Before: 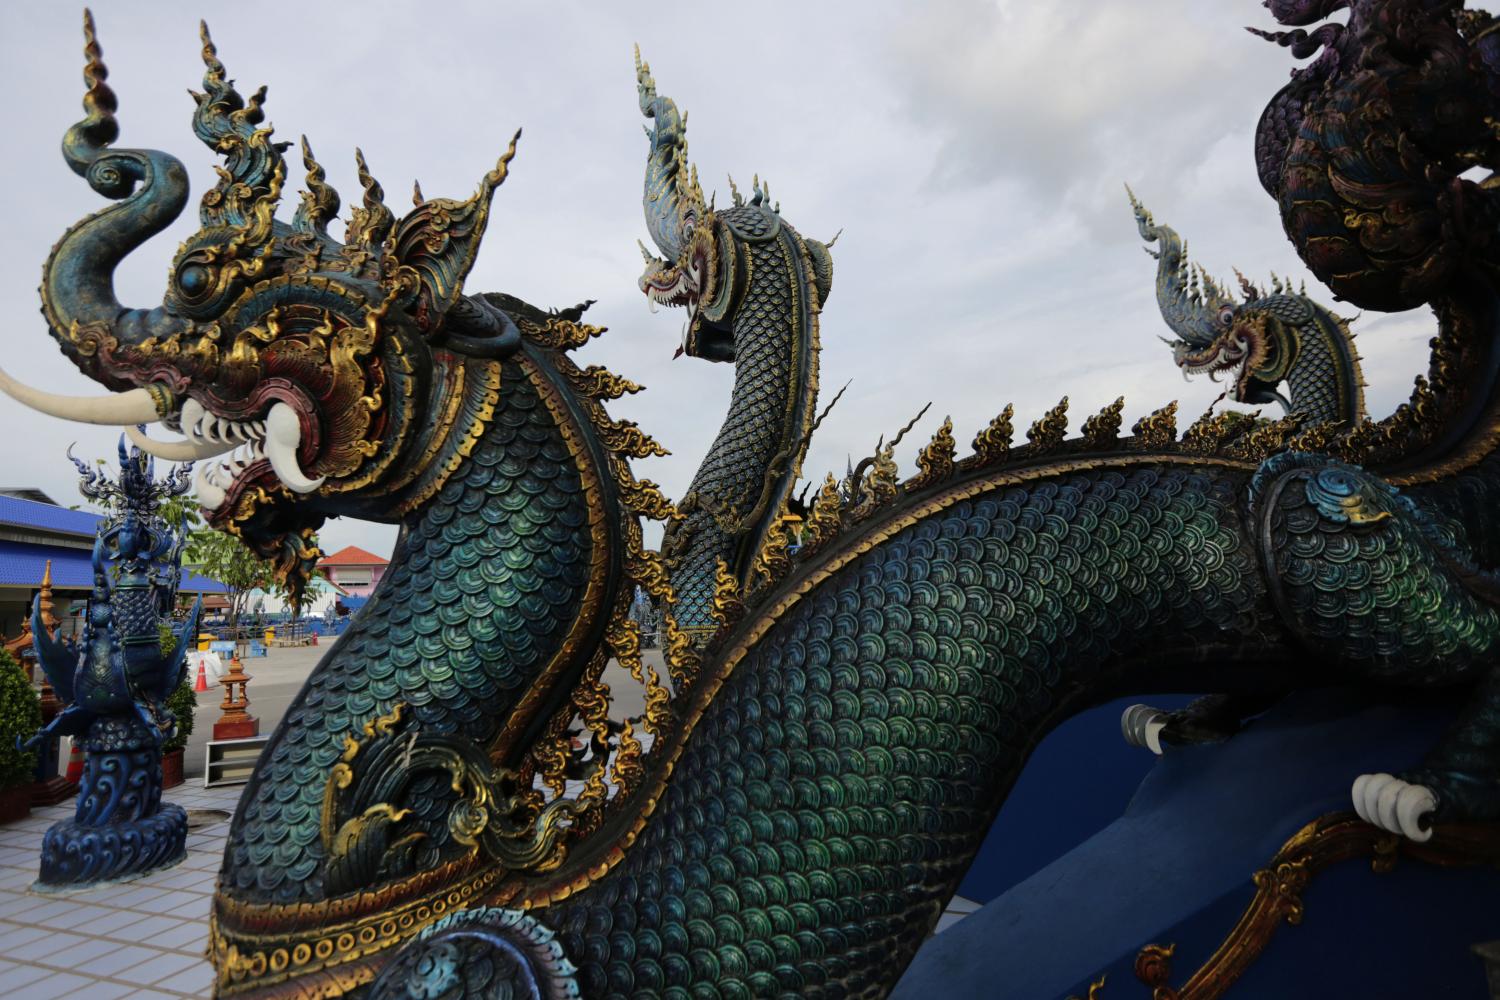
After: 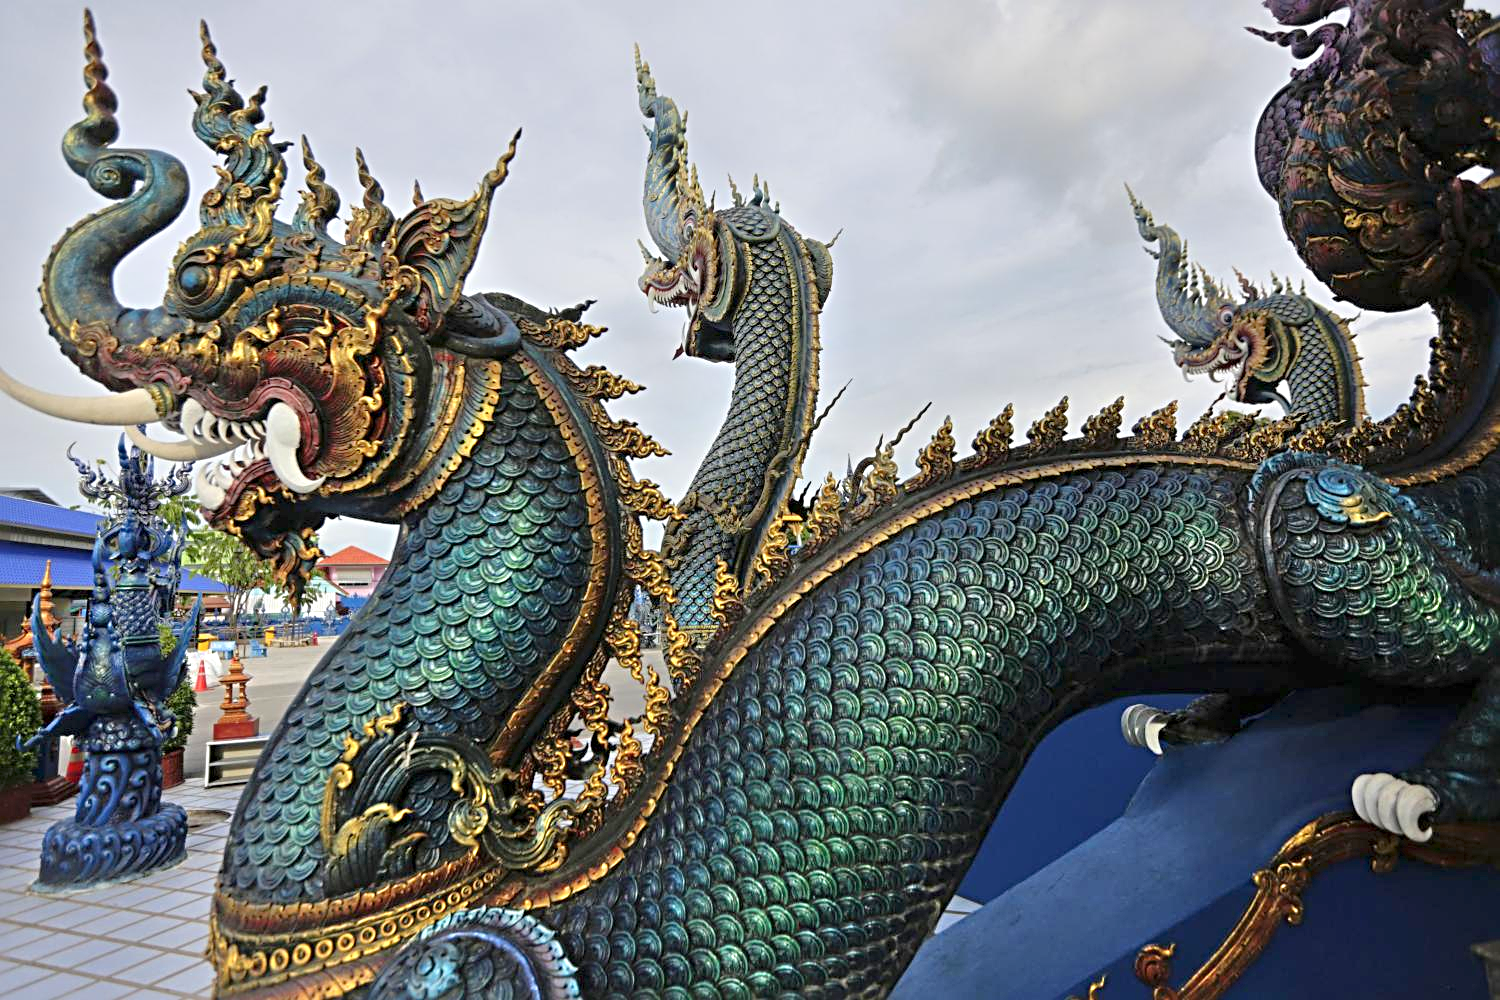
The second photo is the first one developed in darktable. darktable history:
tone equalizer: -8 EV 2 EV, -7 EV 2 EV, -6 EV 2 EV, -5 EV 2 EV, -4 EV 2 EV, -3 EV 1.5 EV, -2 EV 1 EV, -1 EV 0.5 EV
sharpen: radius 4
